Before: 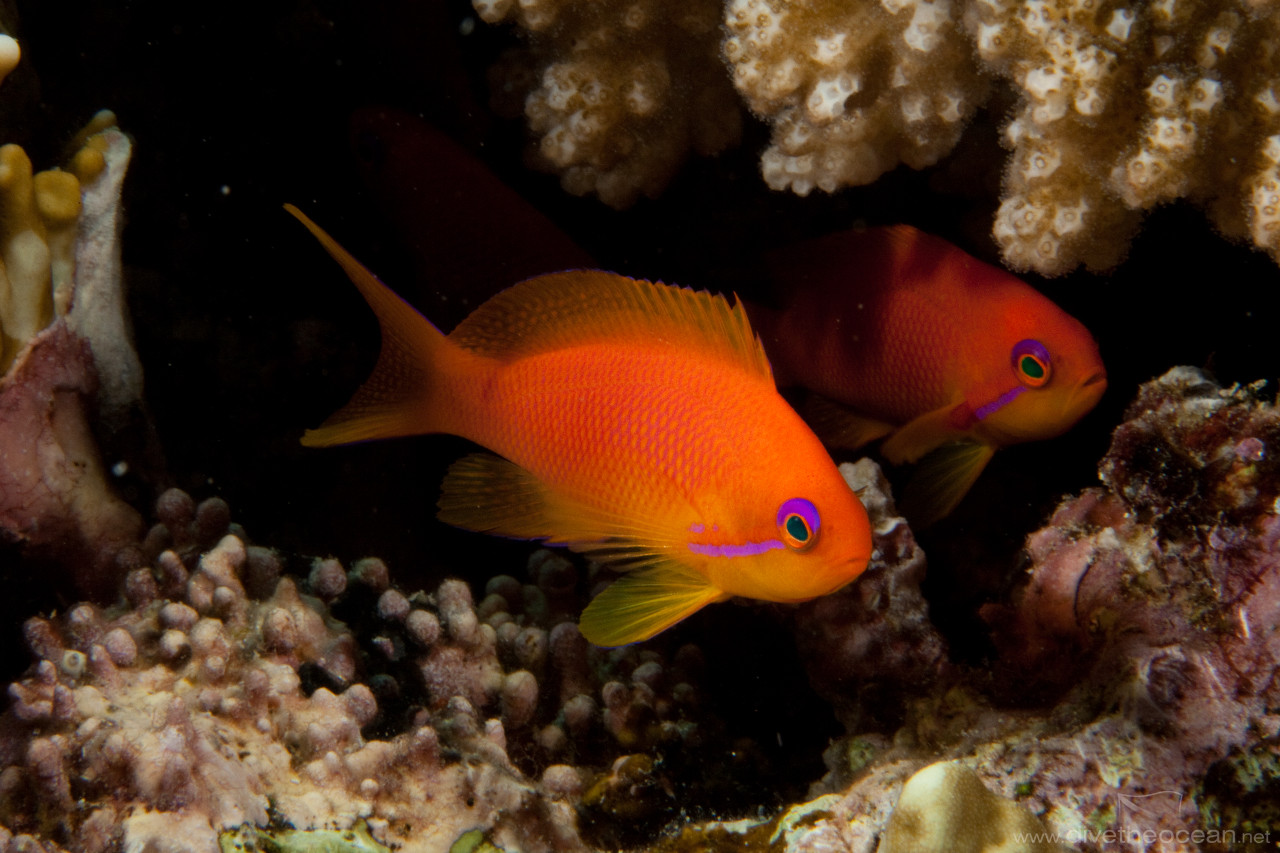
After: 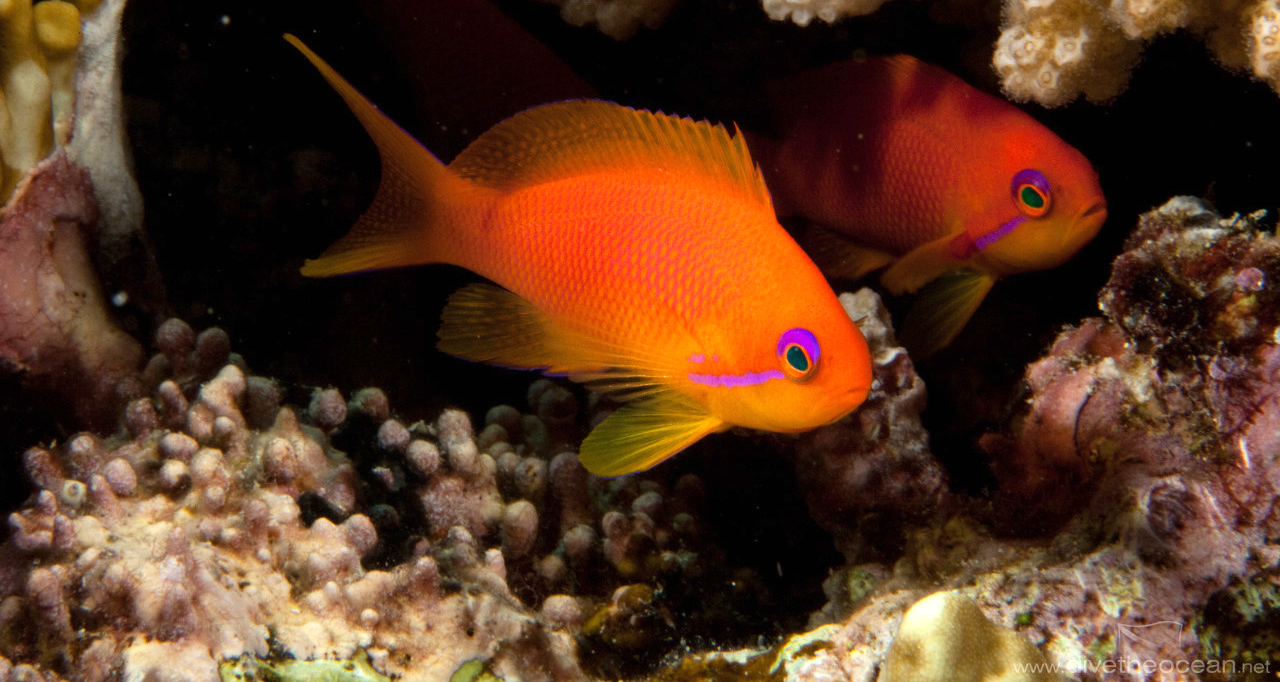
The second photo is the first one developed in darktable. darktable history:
crop and rotate: top 20.035%
exposure: black level correction 0, exposure 0.703 EV, compensate exposure bias true, compensate highlight preservation false
